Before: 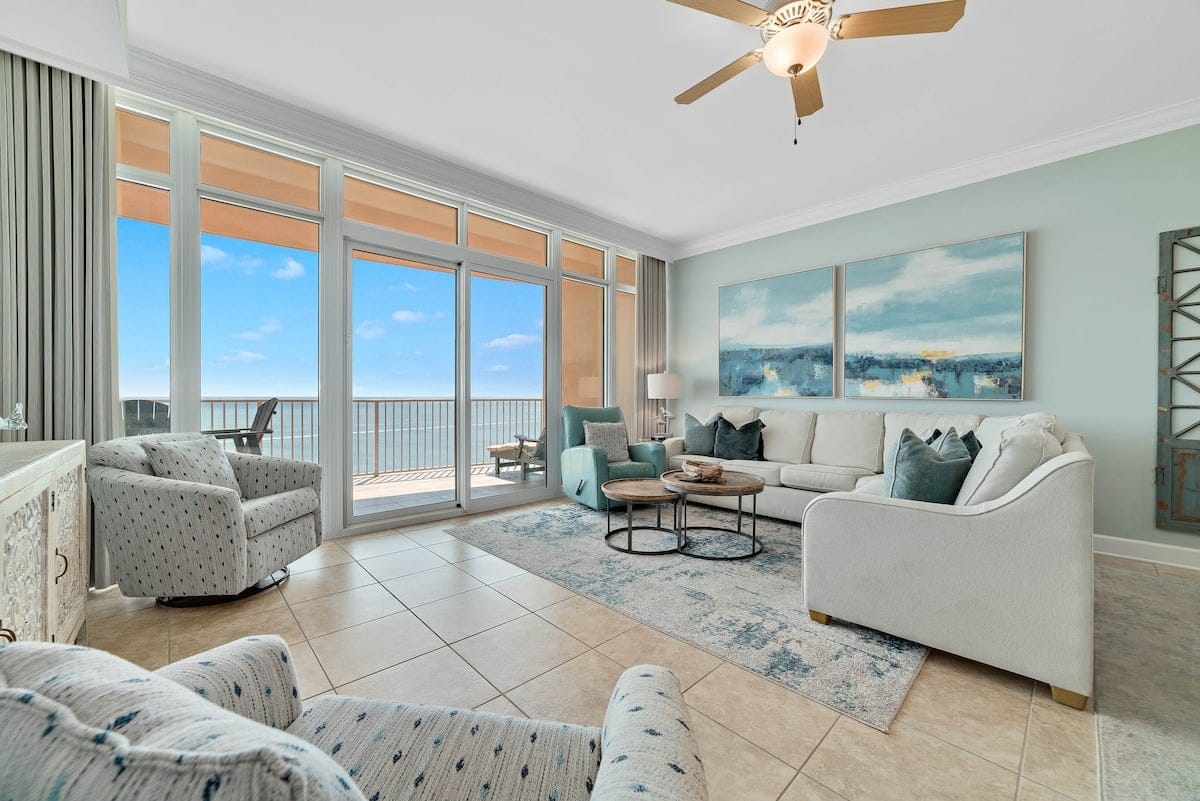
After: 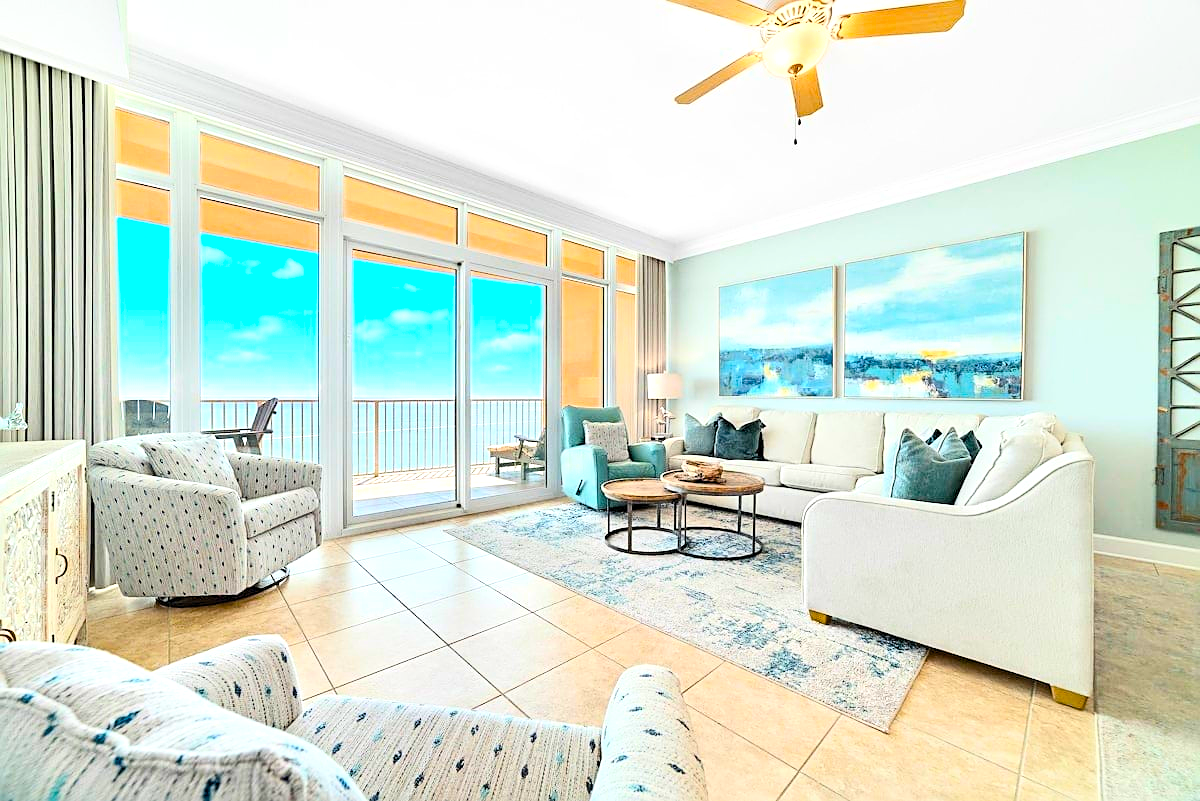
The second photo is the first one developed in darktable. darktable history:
exposure: black level correction 0, exposure 0.7 EV, compensate exposure bias true, compensate highlight preservation false
sharpen: on, module defaults
contrast brightness saturation: contrast 0.2, brightness 0.16, saturation 0.22
color balance rgb: linear chroma grading › global chroma 15%, perceptual saturation grading › global saturation 30%
